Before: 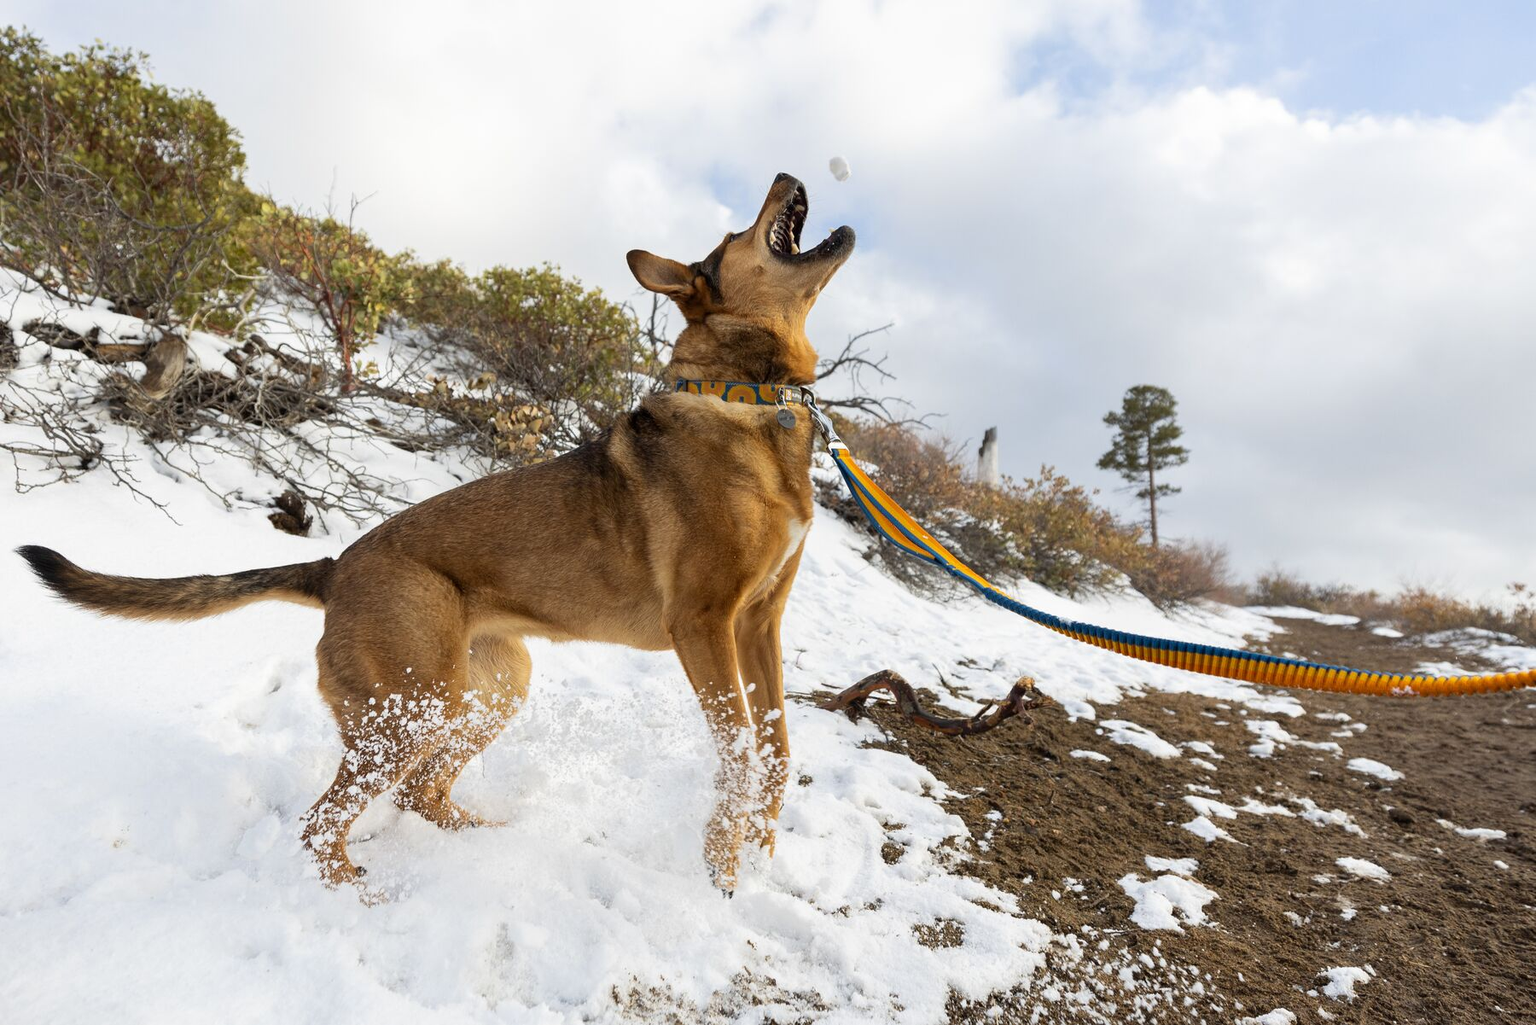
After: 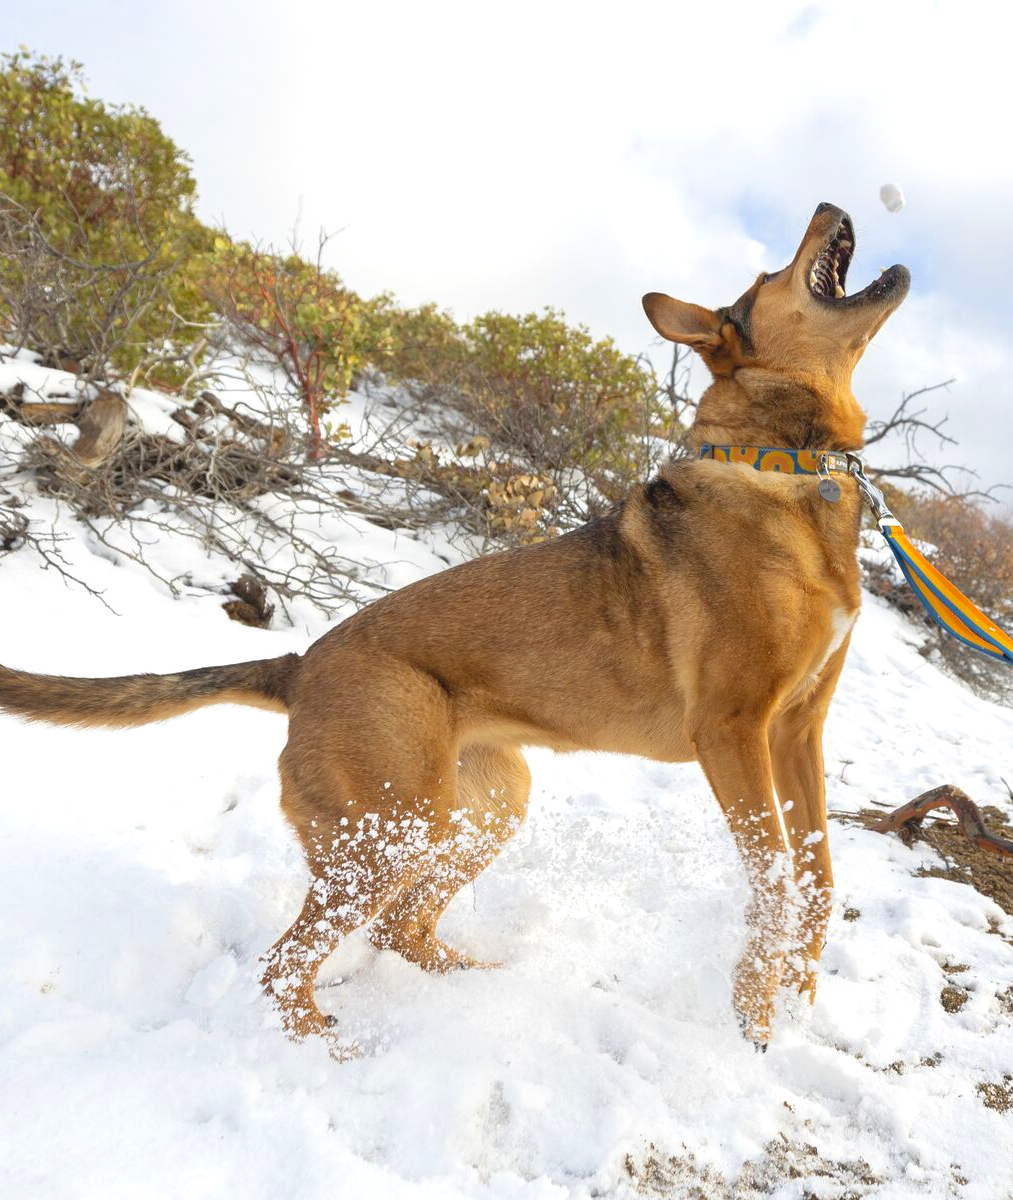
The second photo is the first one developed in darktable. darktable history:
contrast brightness saturation: contrast -0.1, brightness 0.05, saturation 0.08
crop: left 5.114%, right 38.589%
tone equalizer: -8 EV 0.25 EV, -7 EV 0.417 EV, -6 EV 0.417 EV, -5 EV 0.25 EV, -3 EV -0.25 EV, -2 EV -0.417 EV, -1 EV -0.417 EV, +0 EV -0.25 EV, edges refinement/feathering 500, mask exposure compensation -1.57 EV, preserve details guided filter
exposure: black level correction 0, exposure 0.7 EV, compensate exposure bias true, compensate highlight preservation false
